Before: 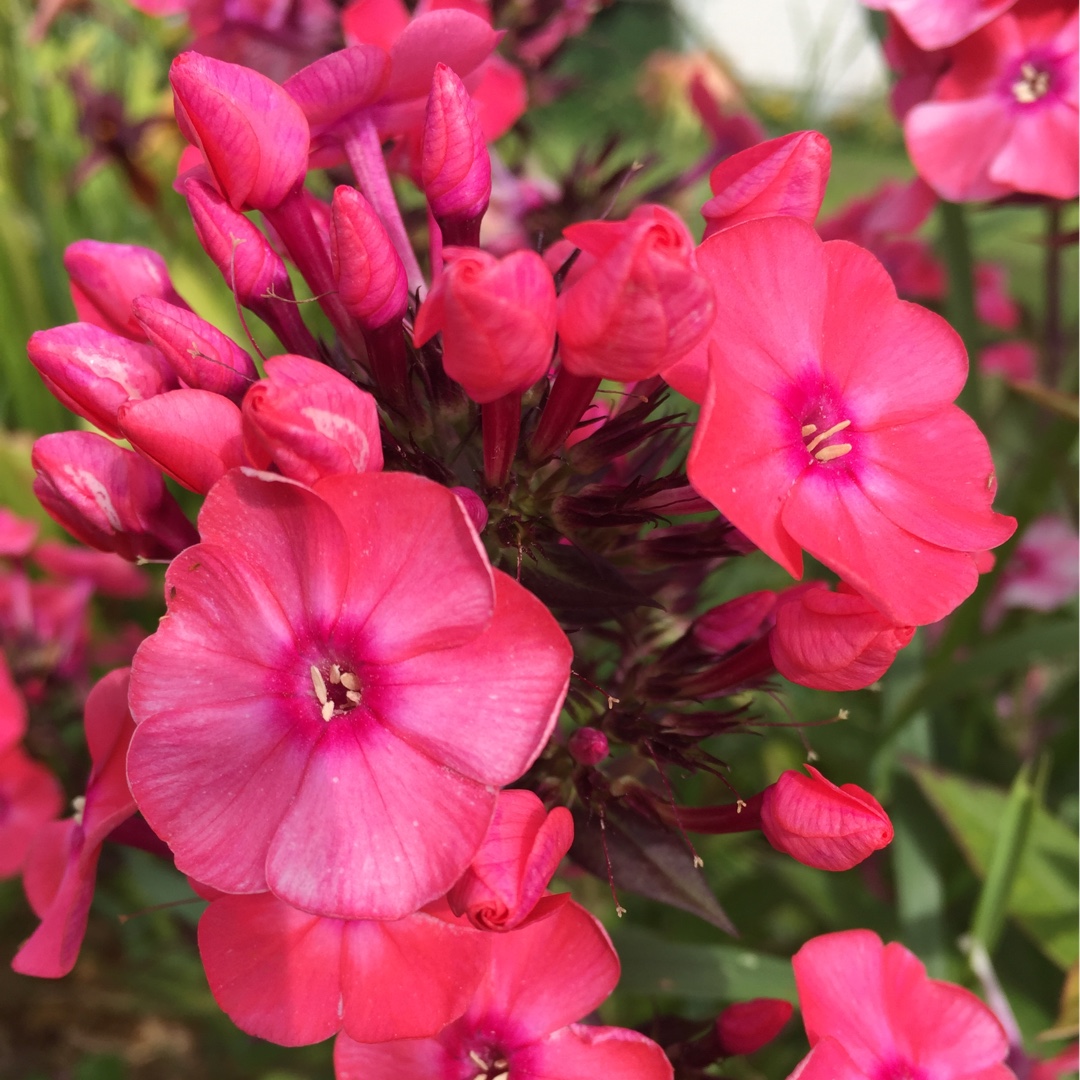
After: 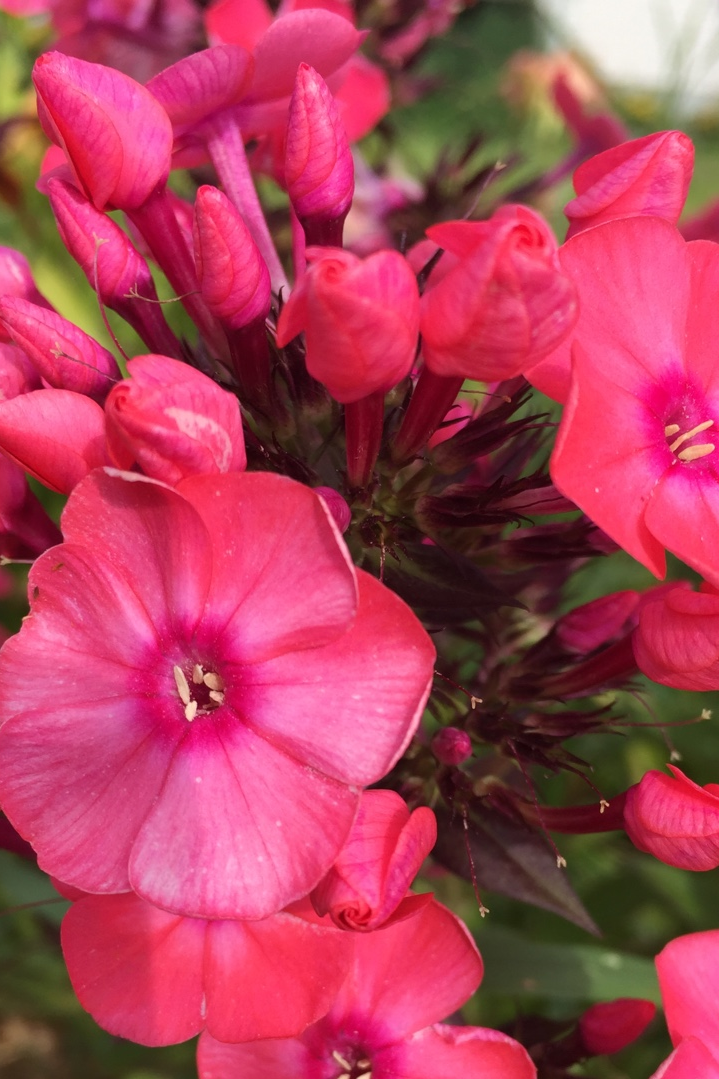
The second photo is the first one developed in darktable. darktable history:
crop and rotate: left 12.841%, right 20.58%
